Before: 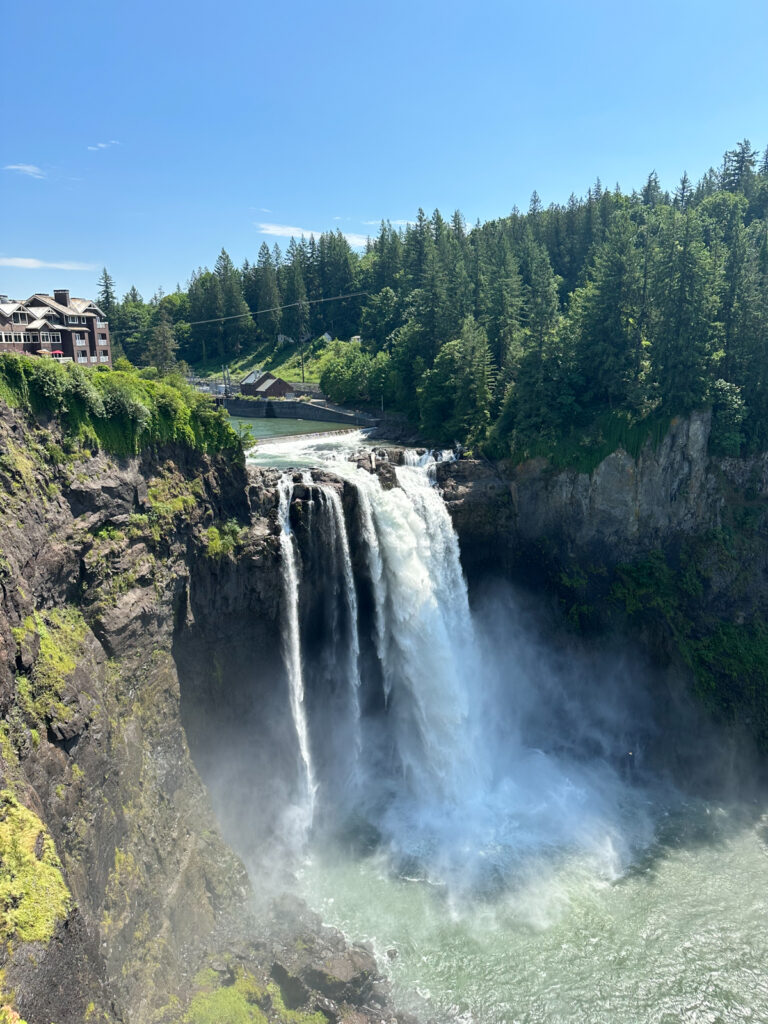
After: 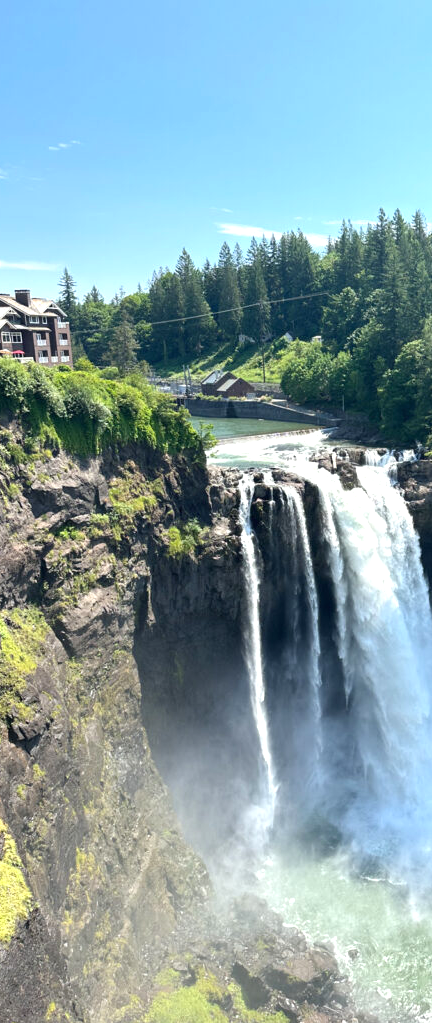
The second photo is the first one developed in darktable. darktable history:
exposure: black level correction 0, exposure 0.5 EV, compensate highlight preservation false
crop: left 5.114%, right 38.589%
